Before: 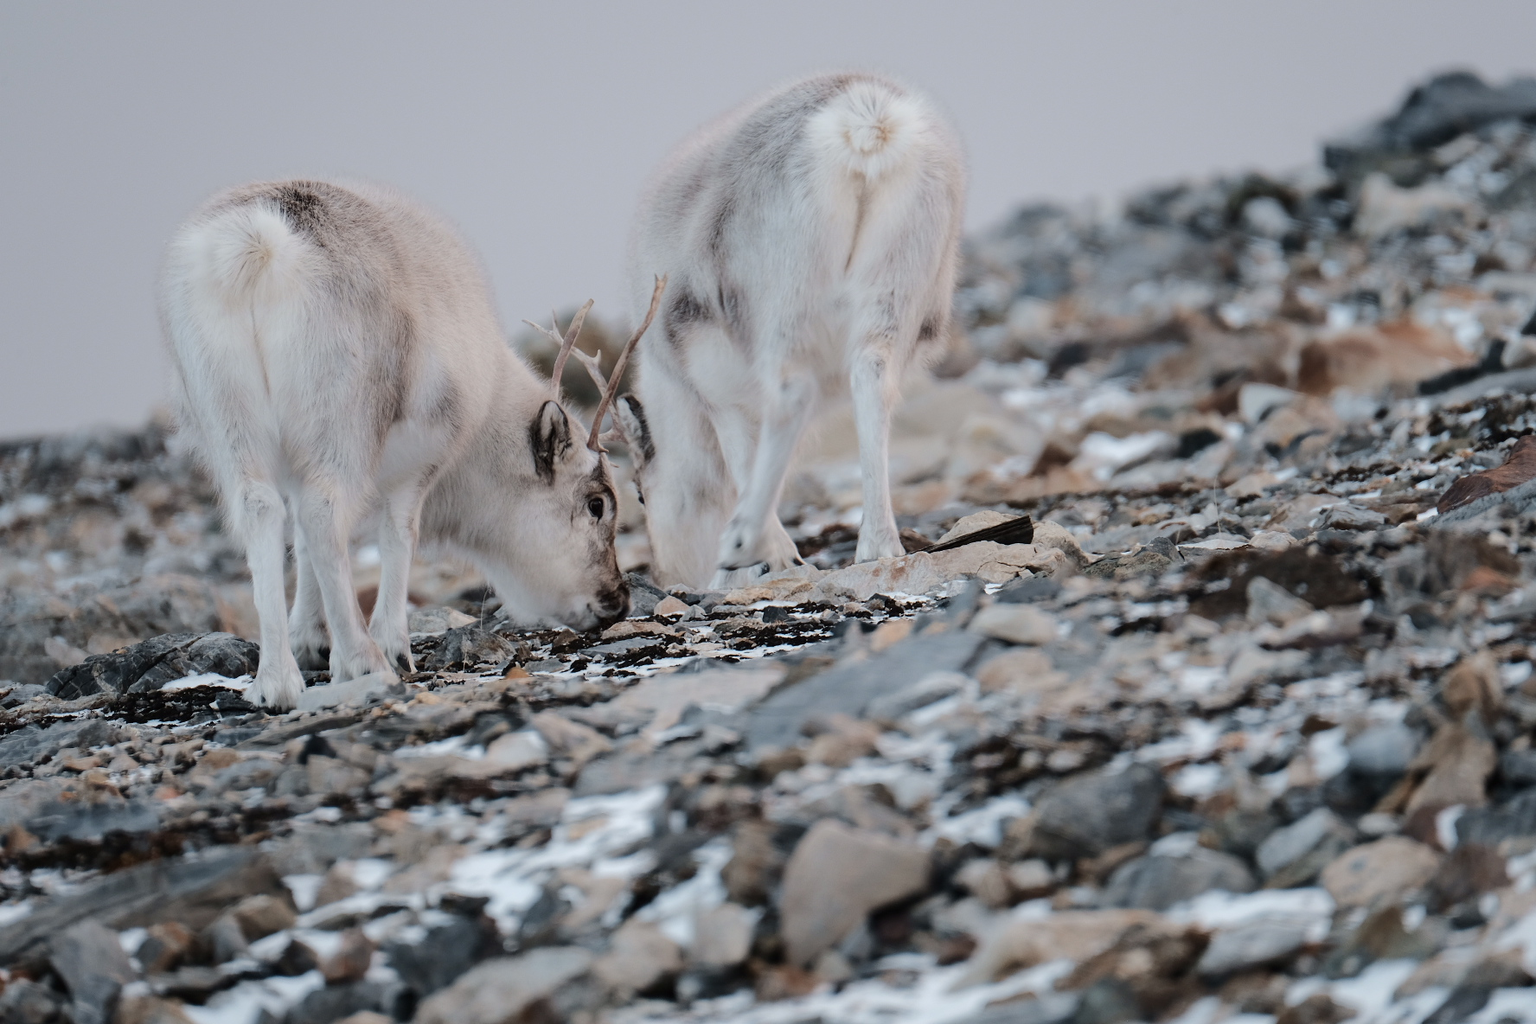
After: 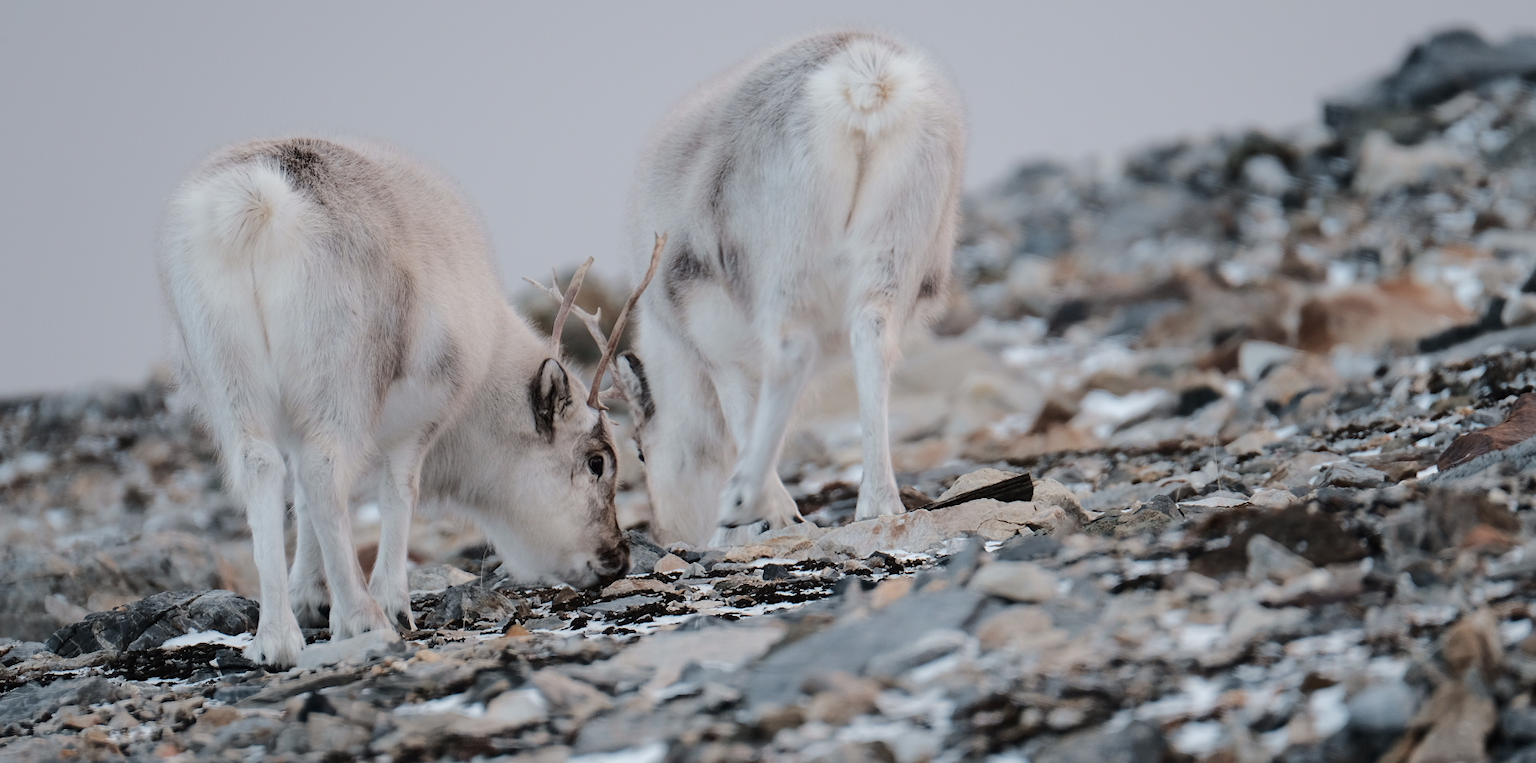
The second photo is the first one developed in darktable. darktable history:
crop: top 4.149%, bottom 21.204%
